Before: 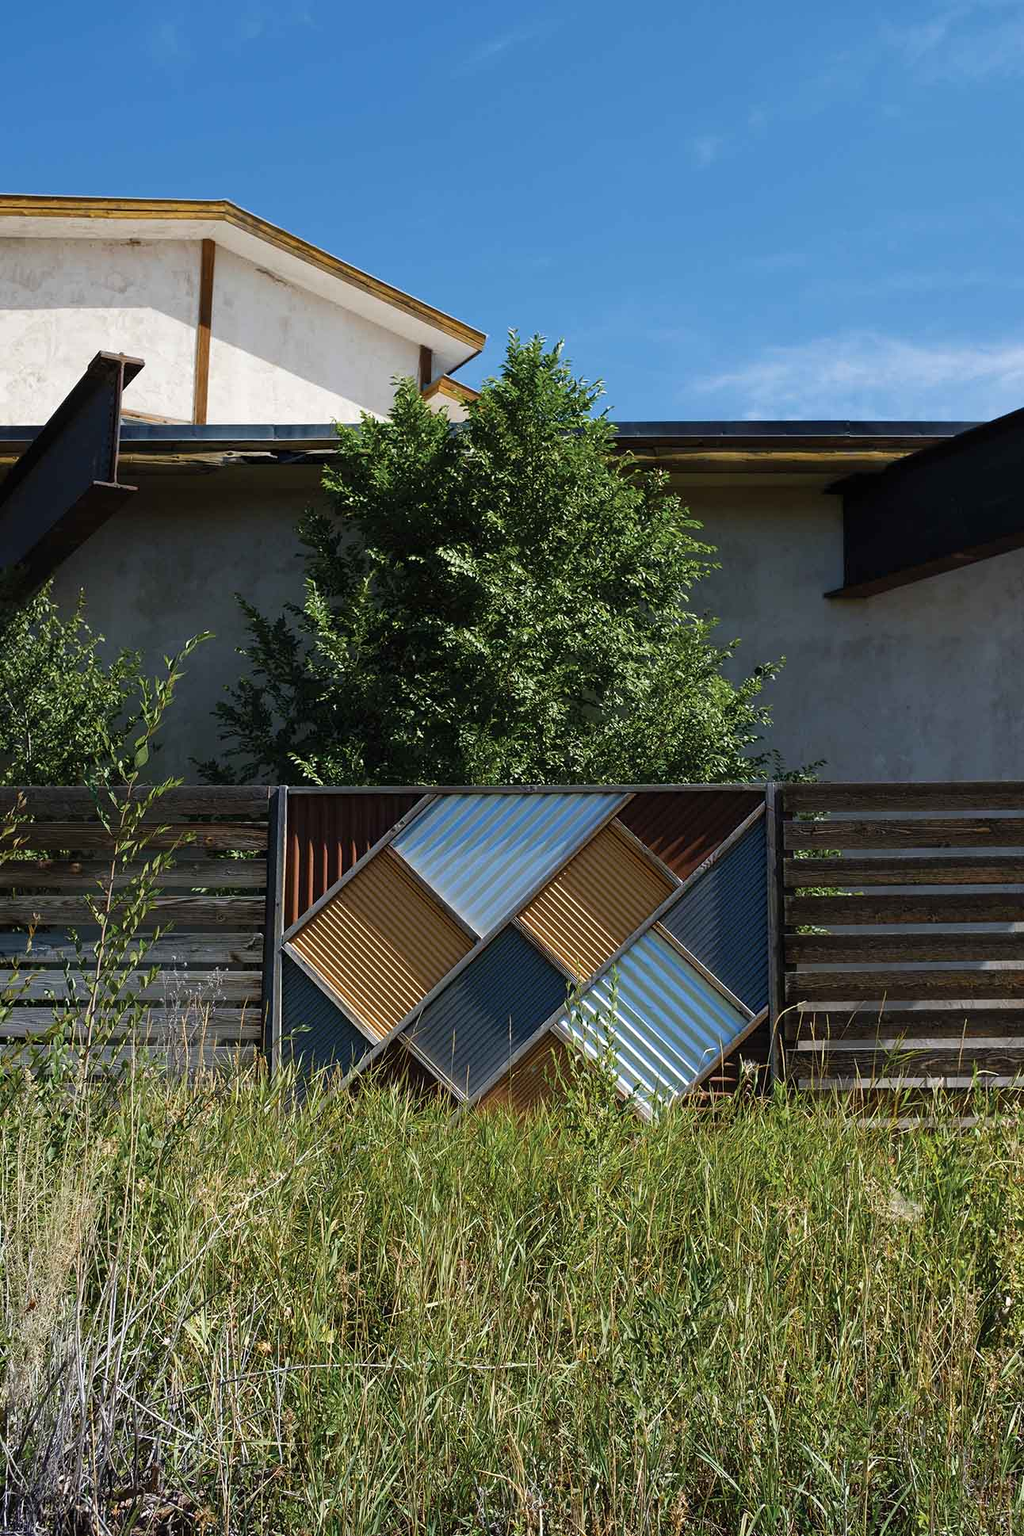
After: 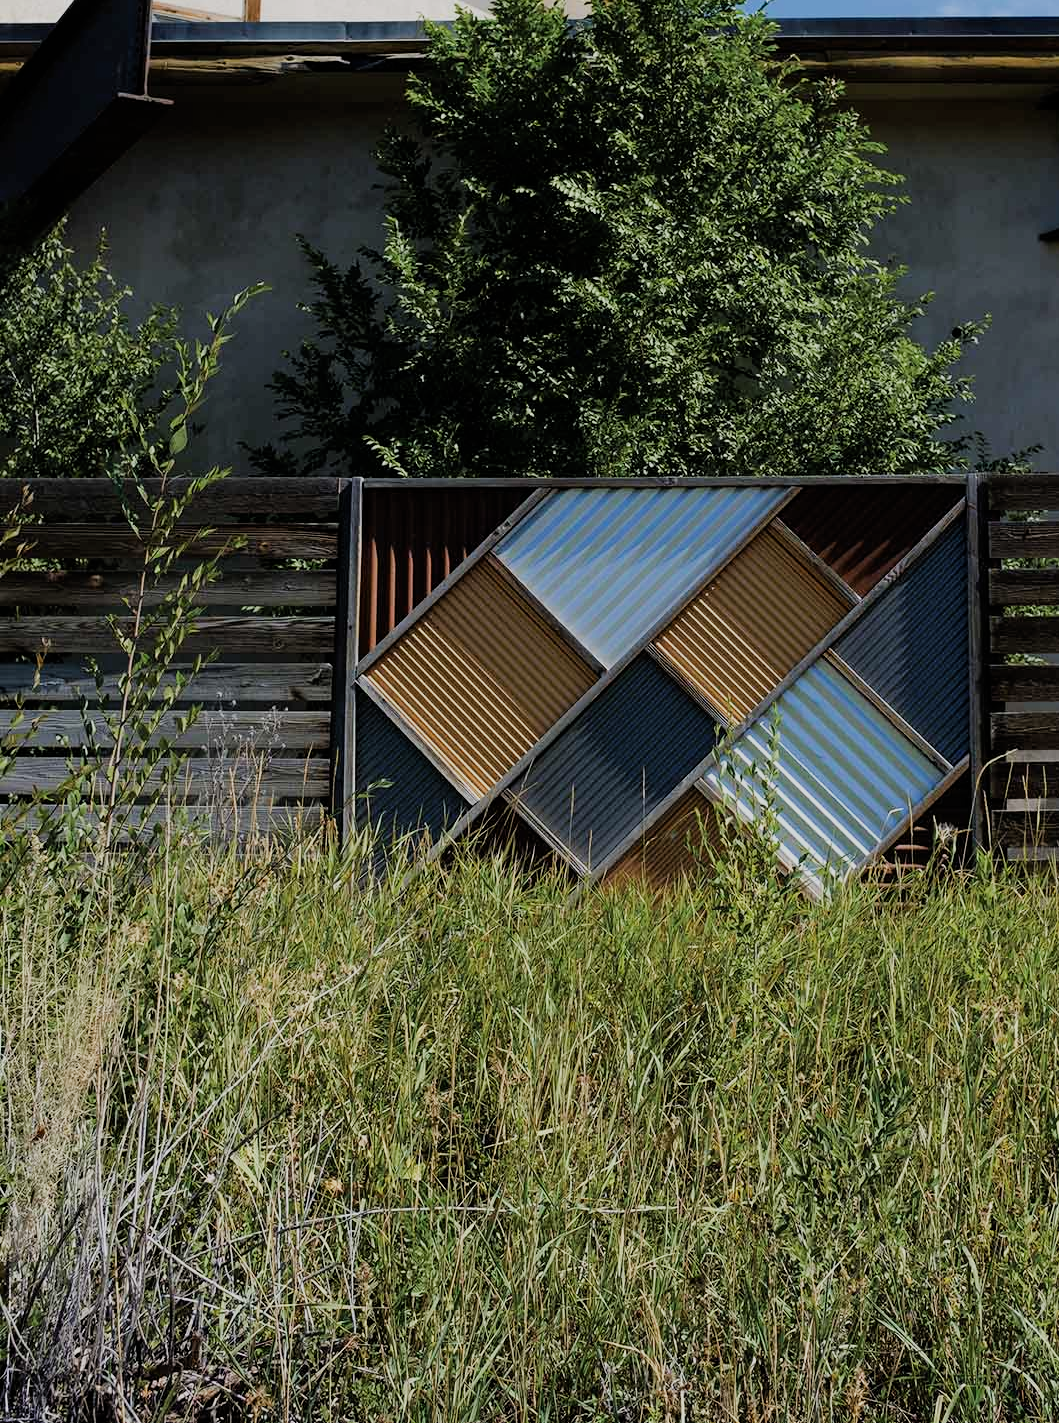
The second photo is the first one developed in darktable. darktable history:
crop: top 26.531%, right 17.959%
filmic rgb: black relative exposure -7.65 EV, white relative exposure 4.56 EV, hardness 3.61, contrast 1.05
